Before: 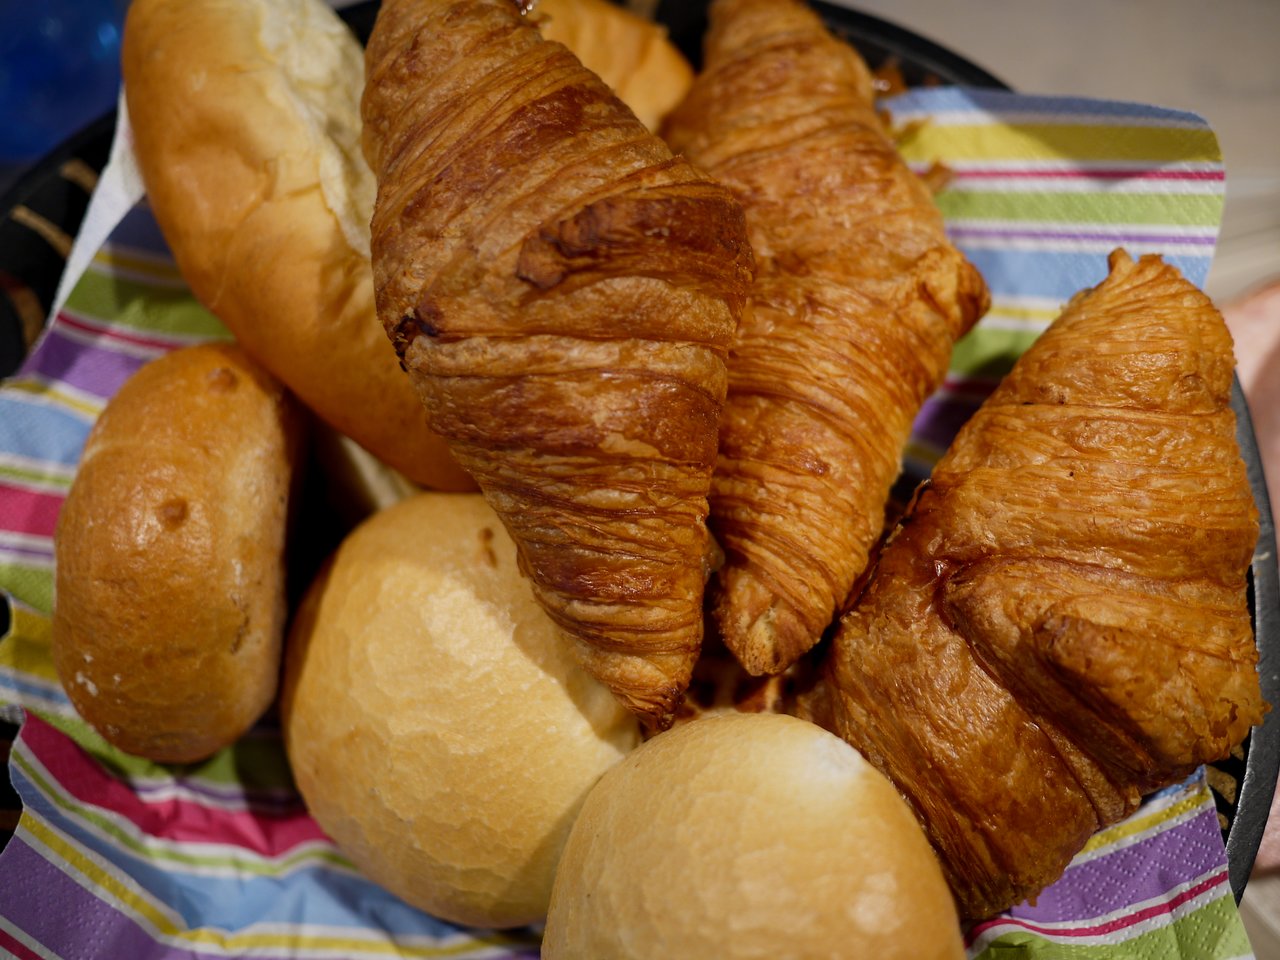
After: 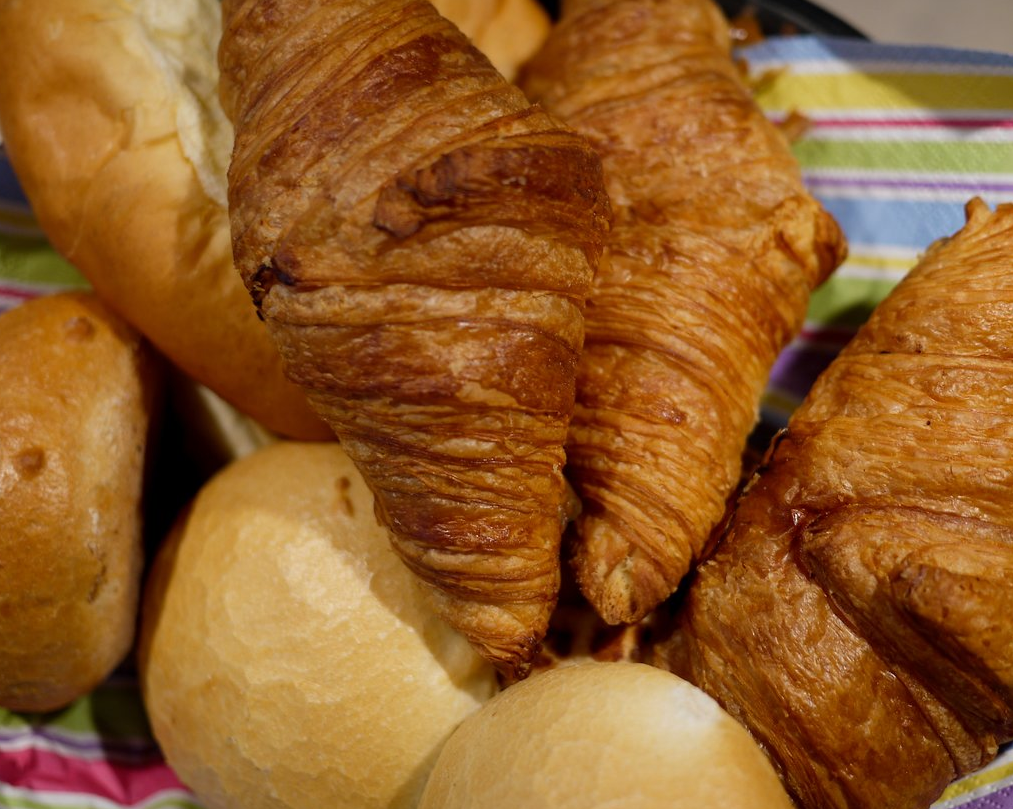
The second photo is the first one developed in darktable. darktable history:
tone equalizer: on, module defaults
crop: left 11.225%, top 5.381%, right 9.565%, bottom 10.314%
